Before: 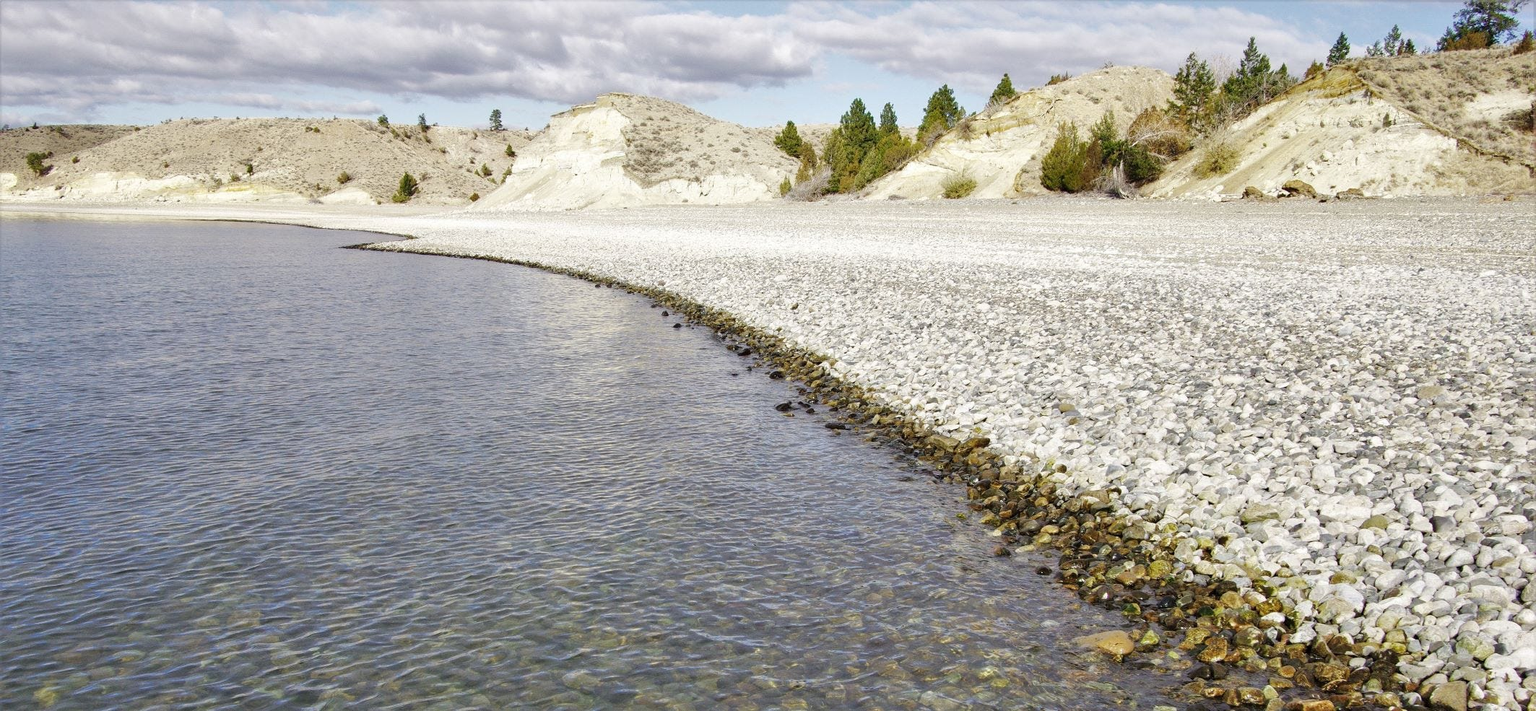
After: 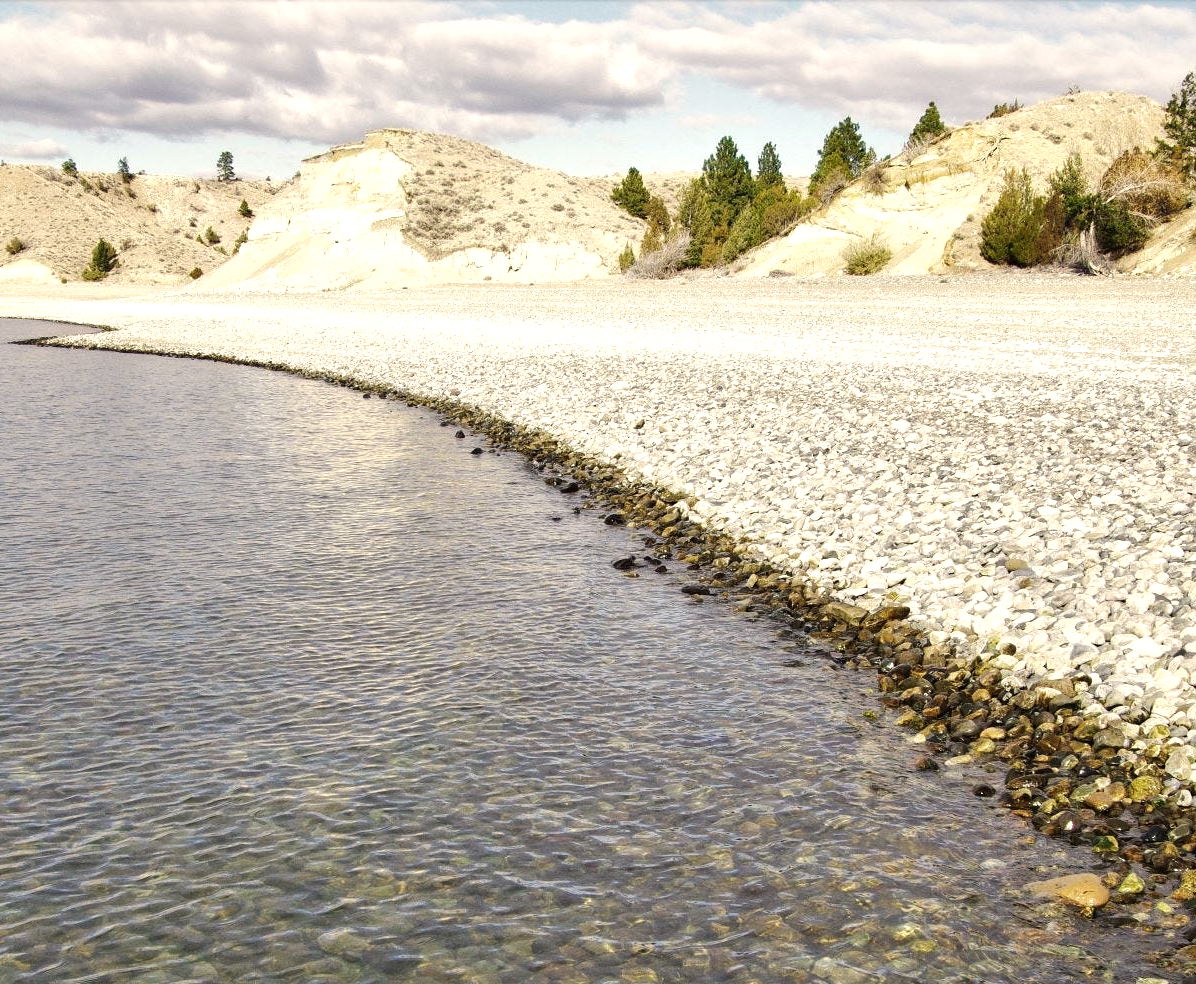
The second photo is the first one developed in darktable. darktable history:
crop: left 21.674%, right 22.086%
tone equalizer: -8 EV -0.417 EV, -7 EV -0.389 EV, -6 EV -0.333 EV, -5 EV -0.222 EV, -3 EV 0.222 EV, -2 EV 0.333 EV, -1 EV 0.389 EV, +0 EV 0.417 EV, edges refinement/feathering 500, mask exposure compensation -1.57 EV, preserve details no
white balance: red 1.045, blue 0.932
